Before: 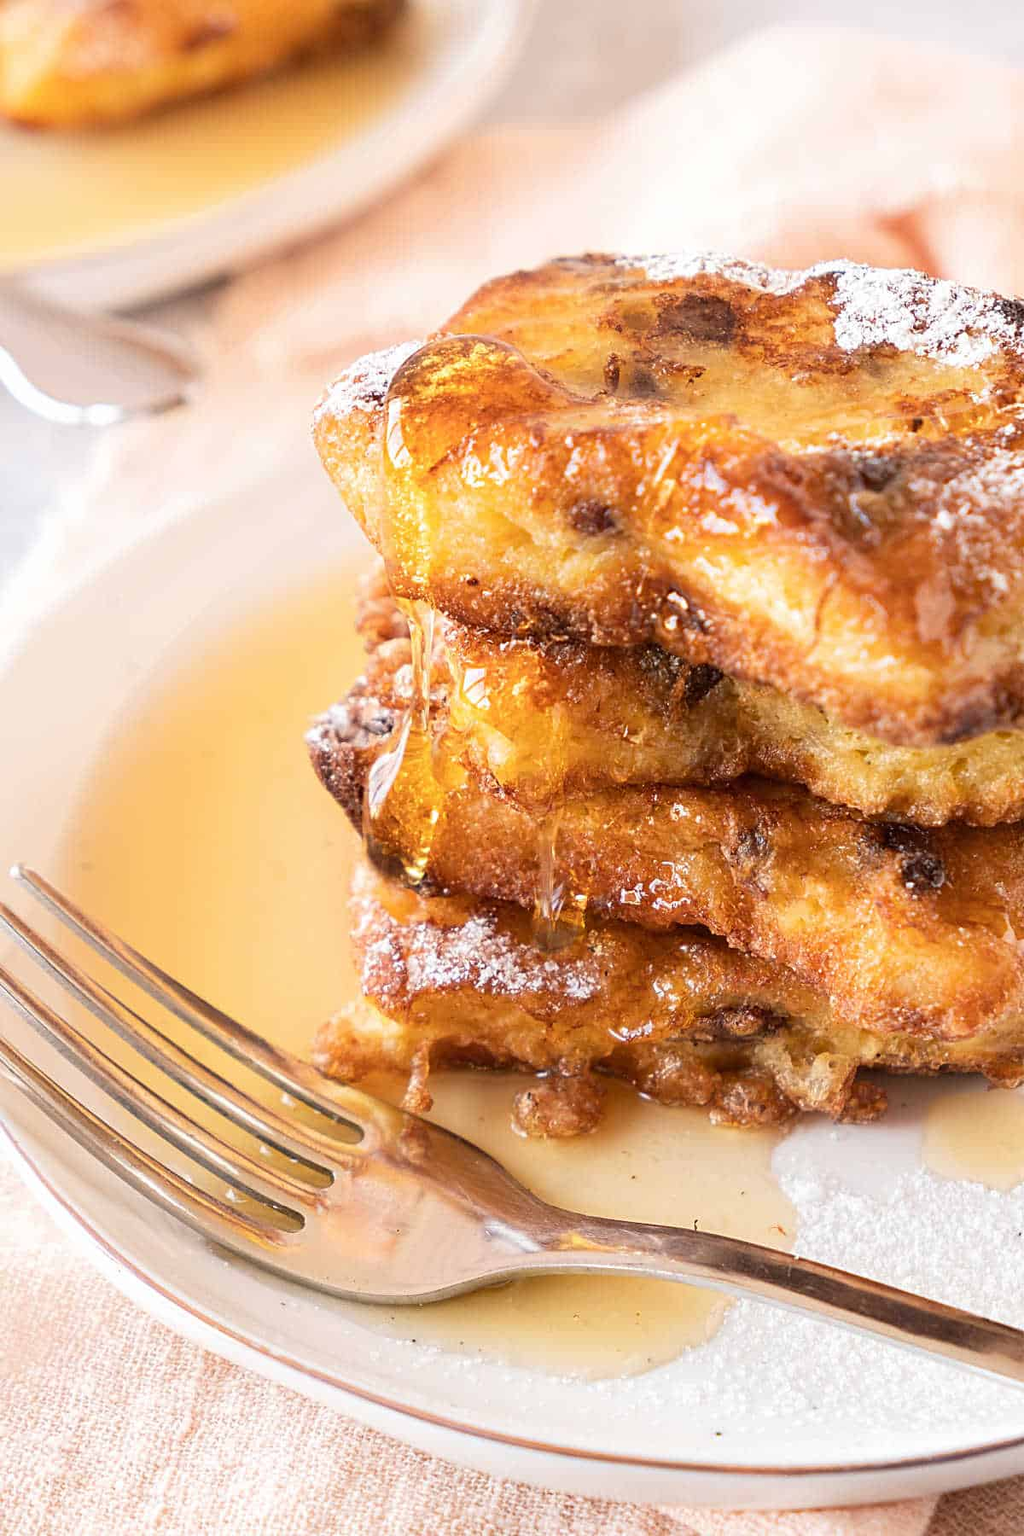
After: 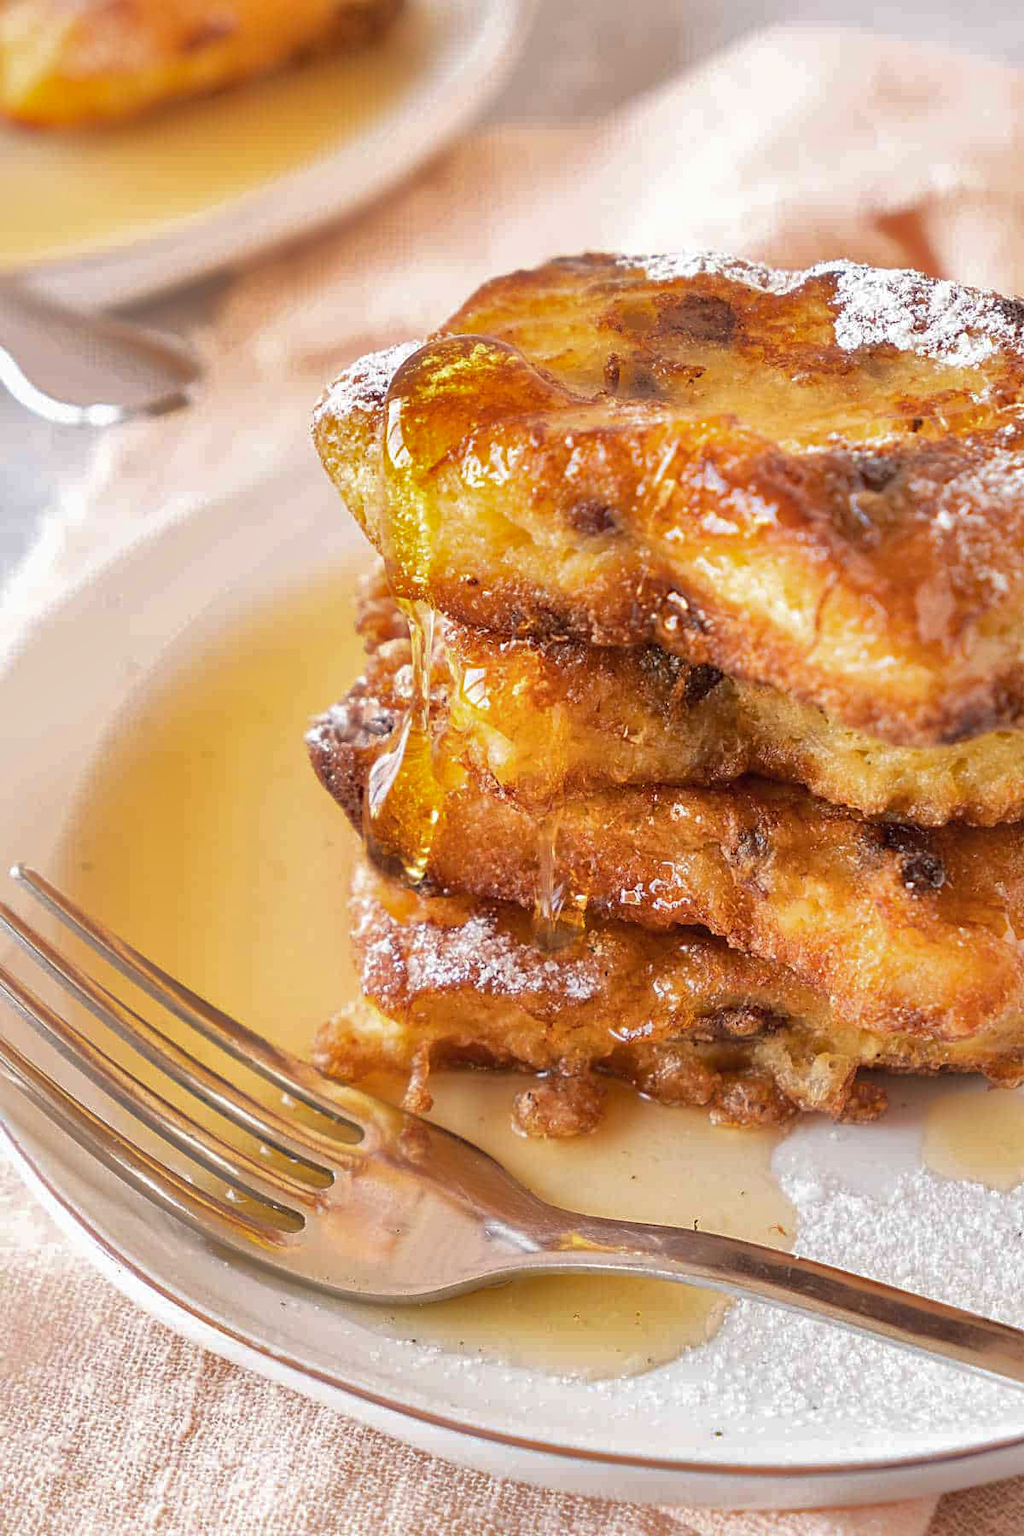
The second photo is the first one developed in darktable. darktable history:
shadows and highlights: shadows 39.69, highlights -59.86
